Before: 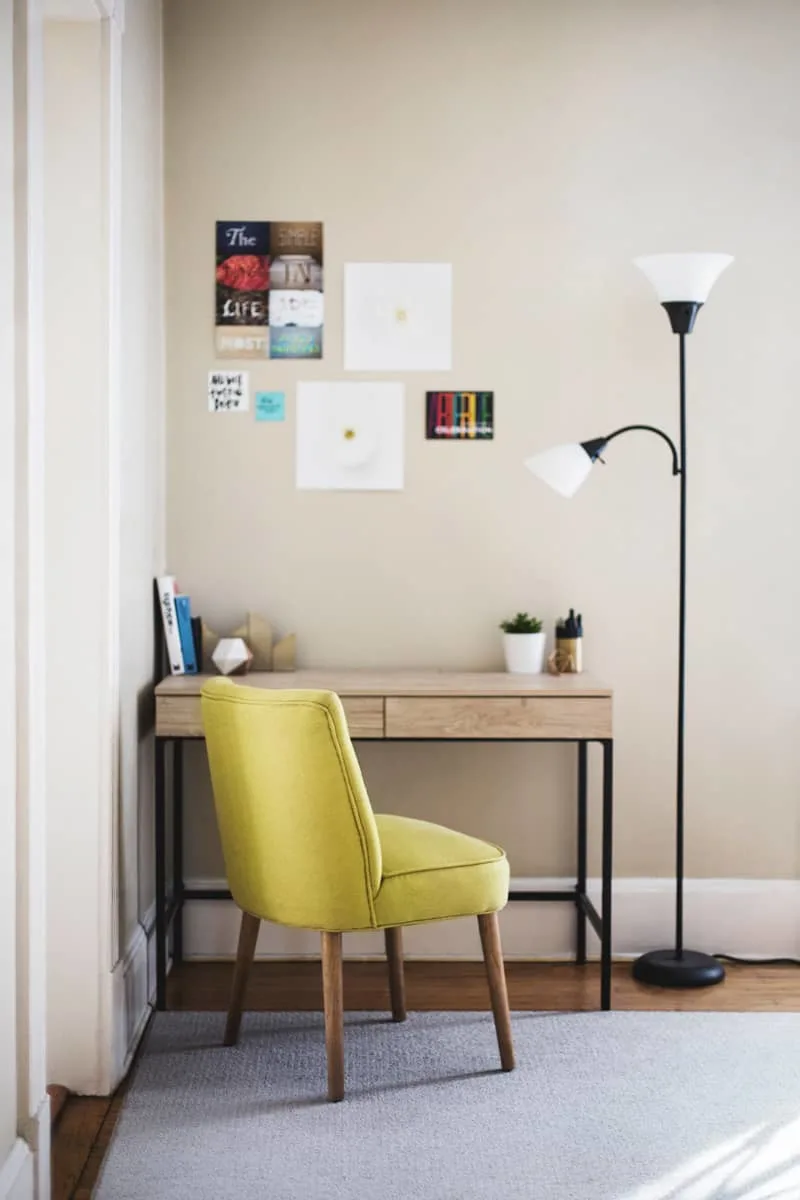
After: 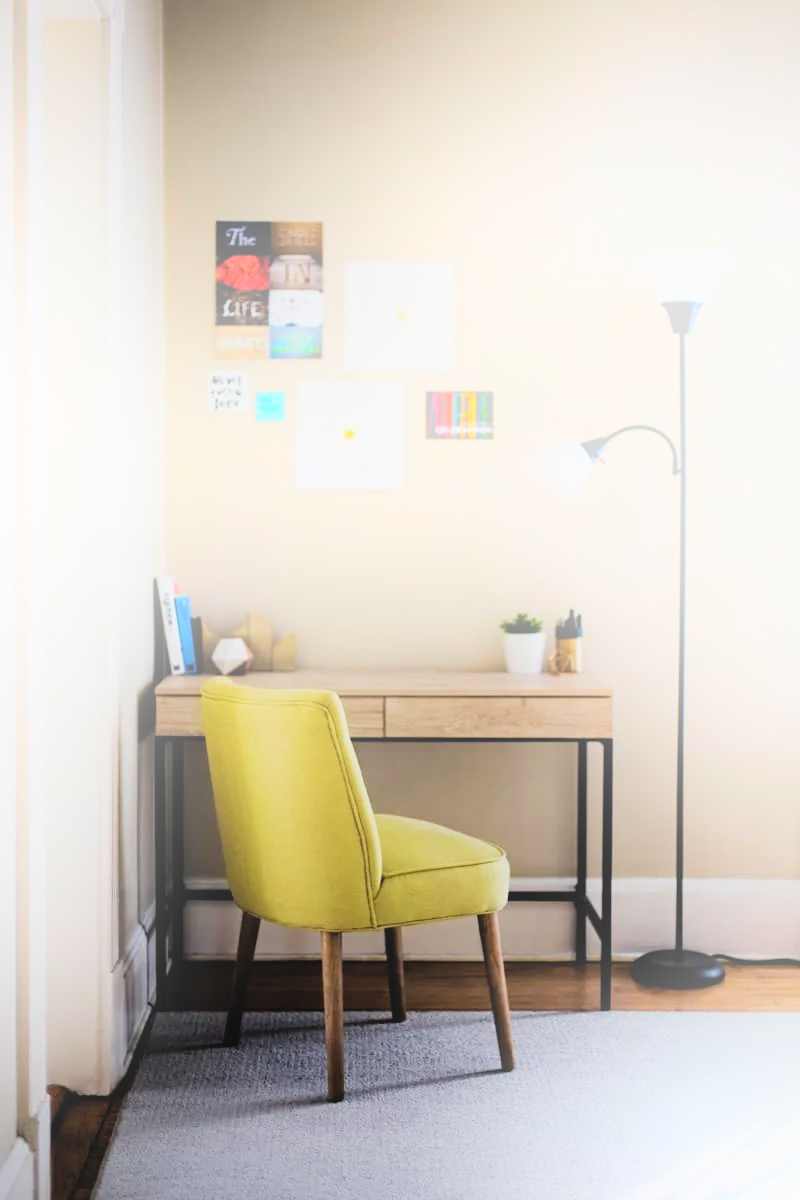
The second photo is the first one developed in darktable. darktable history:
filmic rgb: black relative exposure -5 EV, hardness 2.88, contrast 1.3, highlights saturation mix -30%
haze removal: compatibility mode true, adaptive false
bloom: threshold 82.5%, strength 16.25%
